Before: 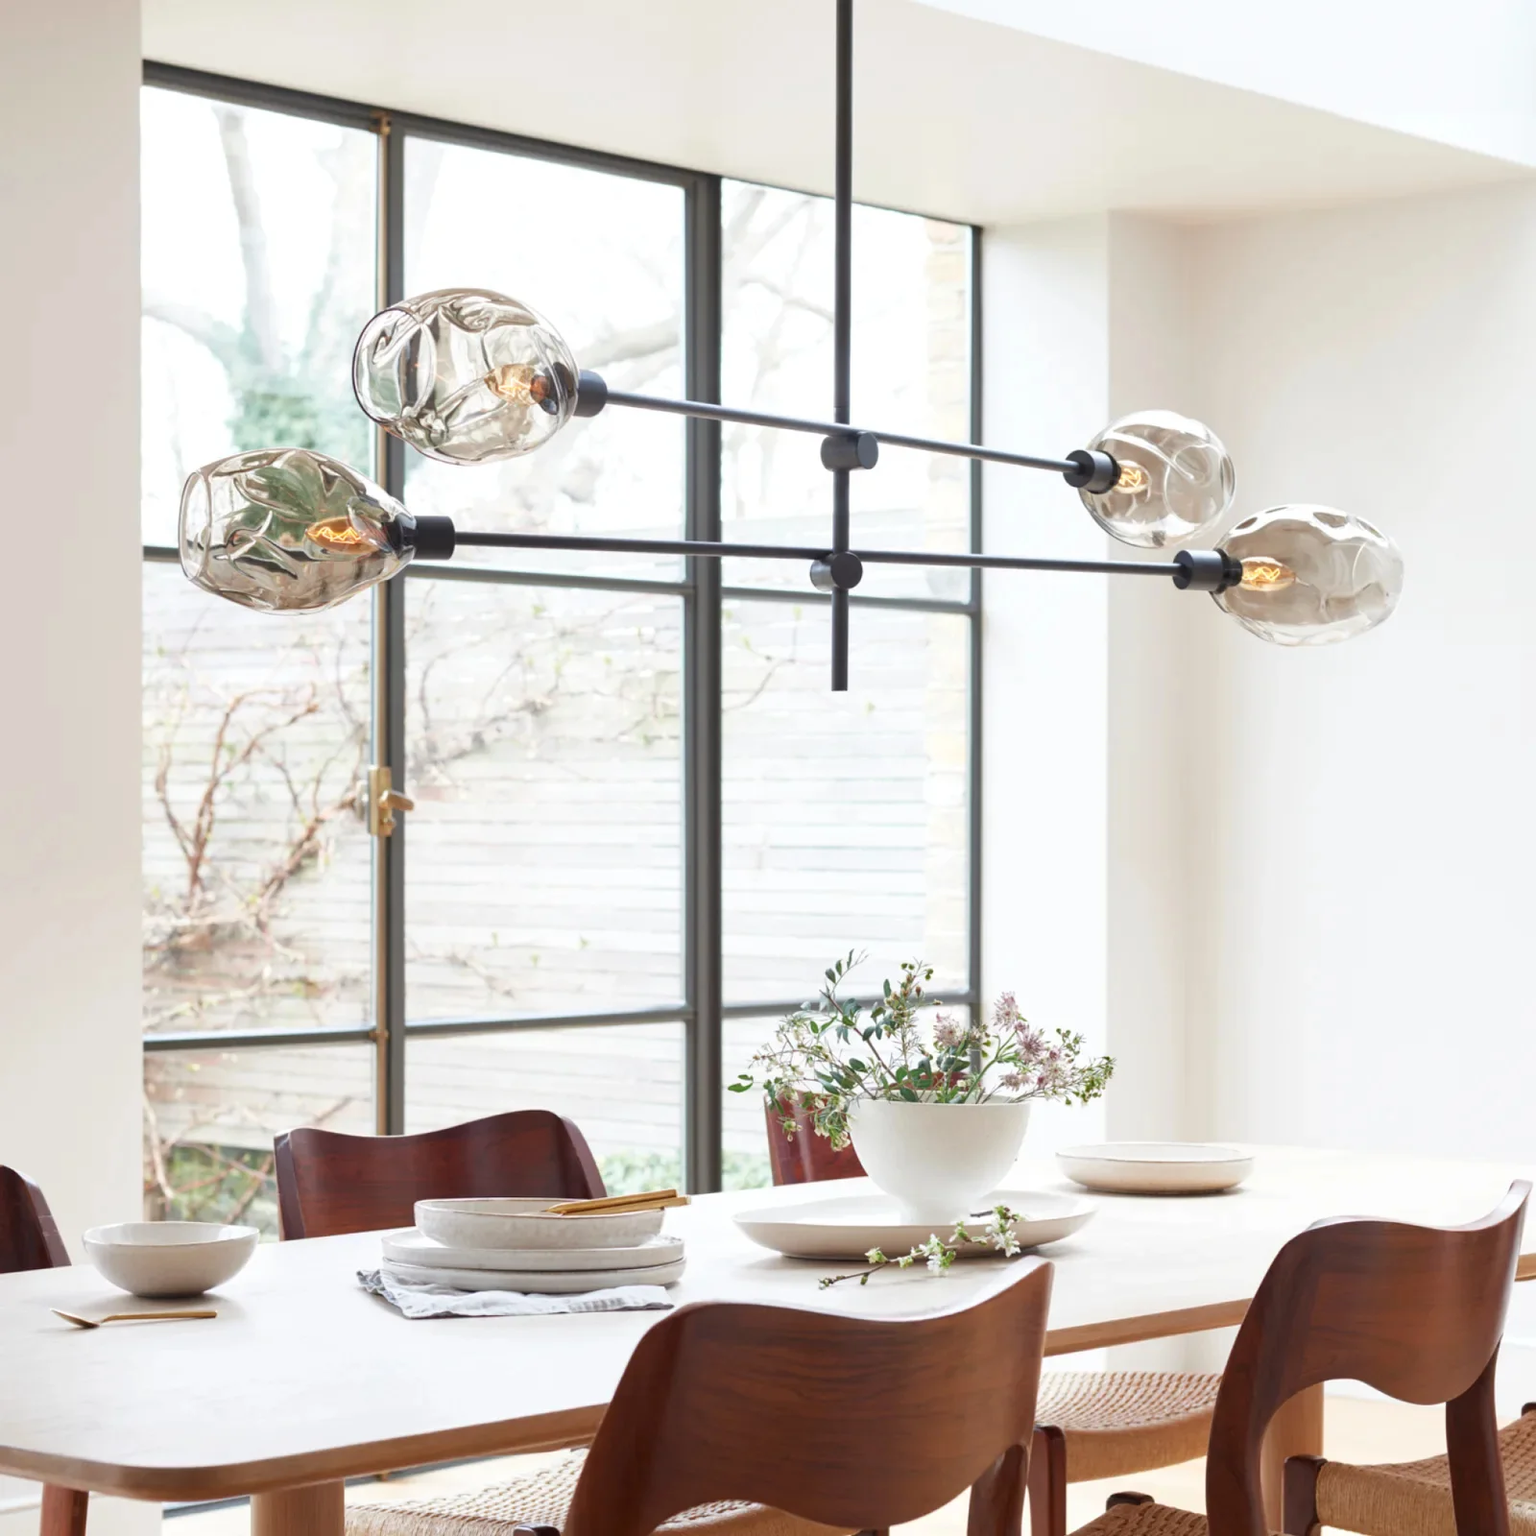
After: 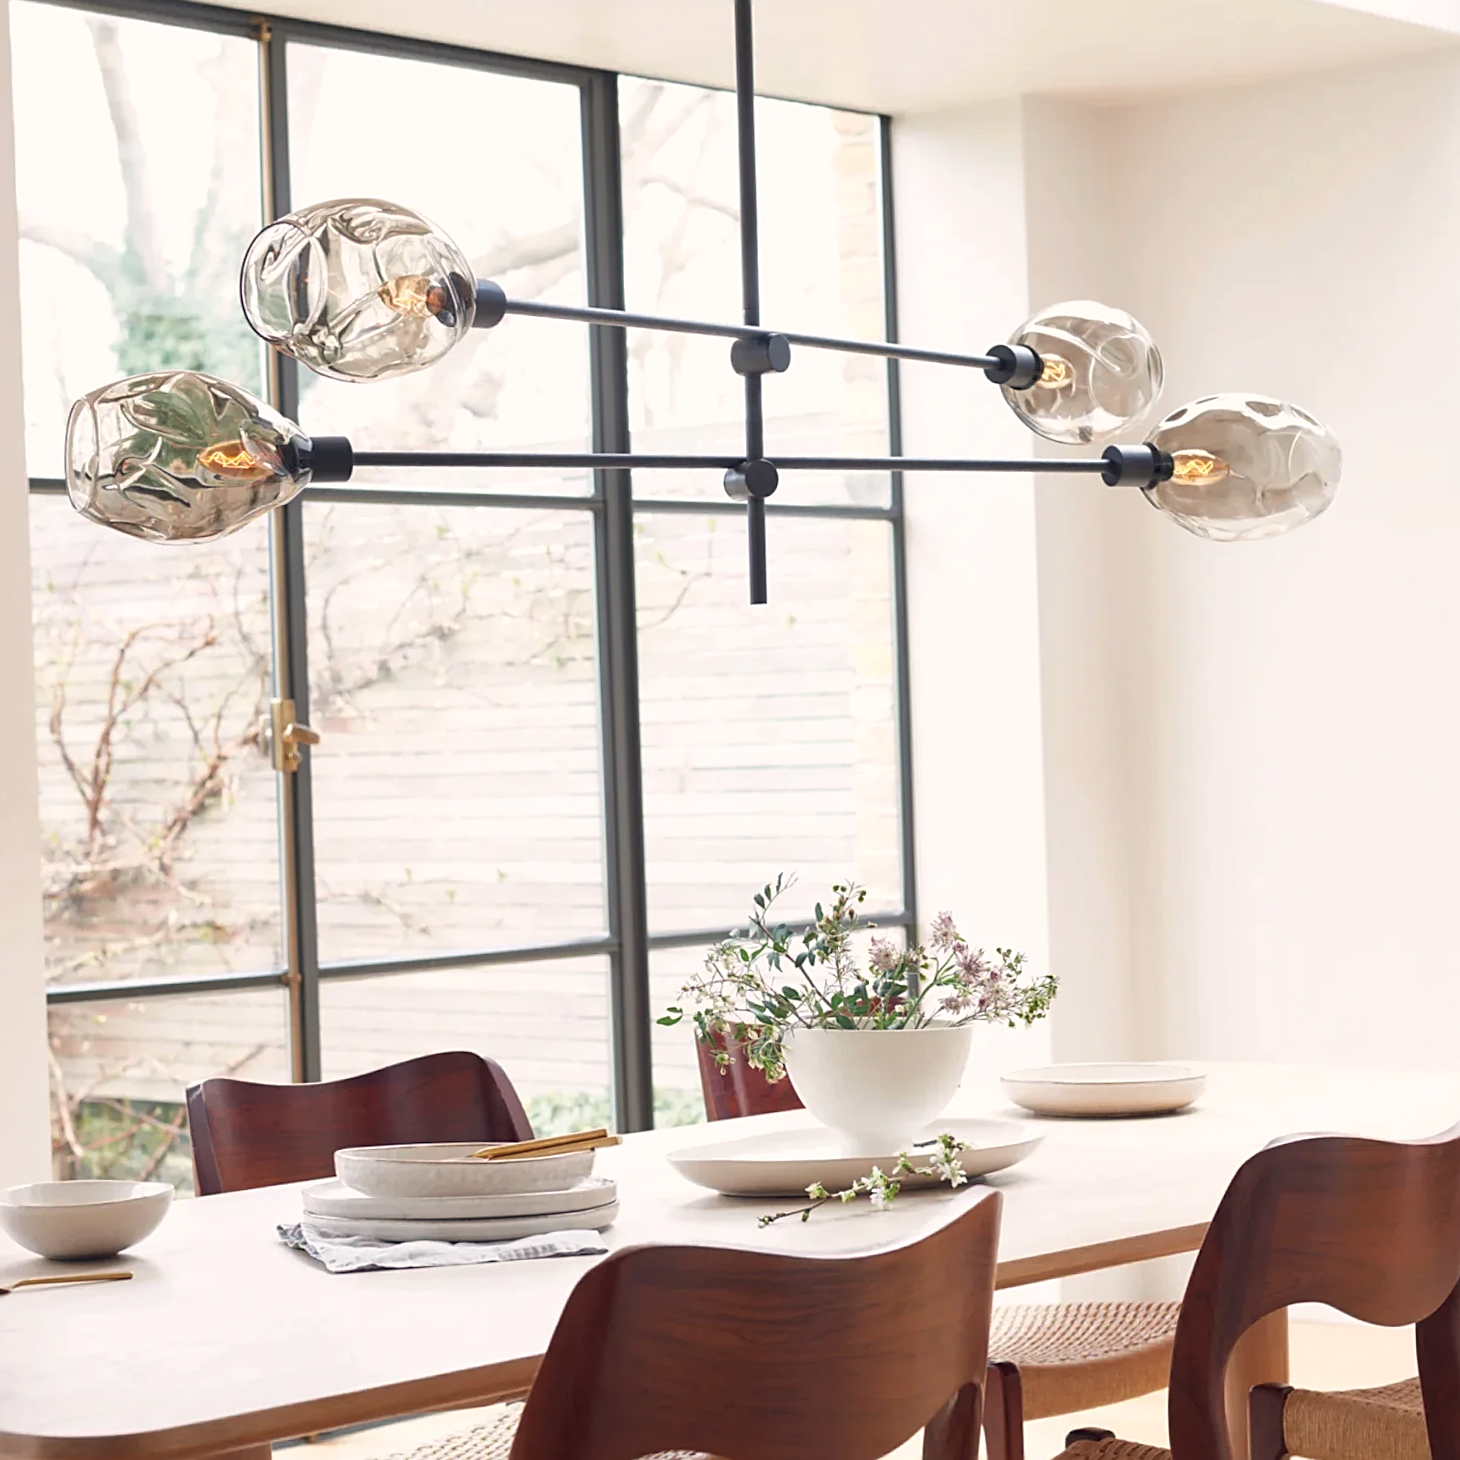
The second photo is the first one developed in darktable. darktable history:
color balance rgb: shadows lift › hue 87.51°, highlights gain › chroma 1.62%, highlights gain › hue 55.1°, global offset › chroma 0.06%, global offset › hue 253.66°, linear chroma grading › global chroma 0.5%
crop and rotate: angle 1.96°, left 5.673%, top 5.673%
sharpen: on, module defaults
